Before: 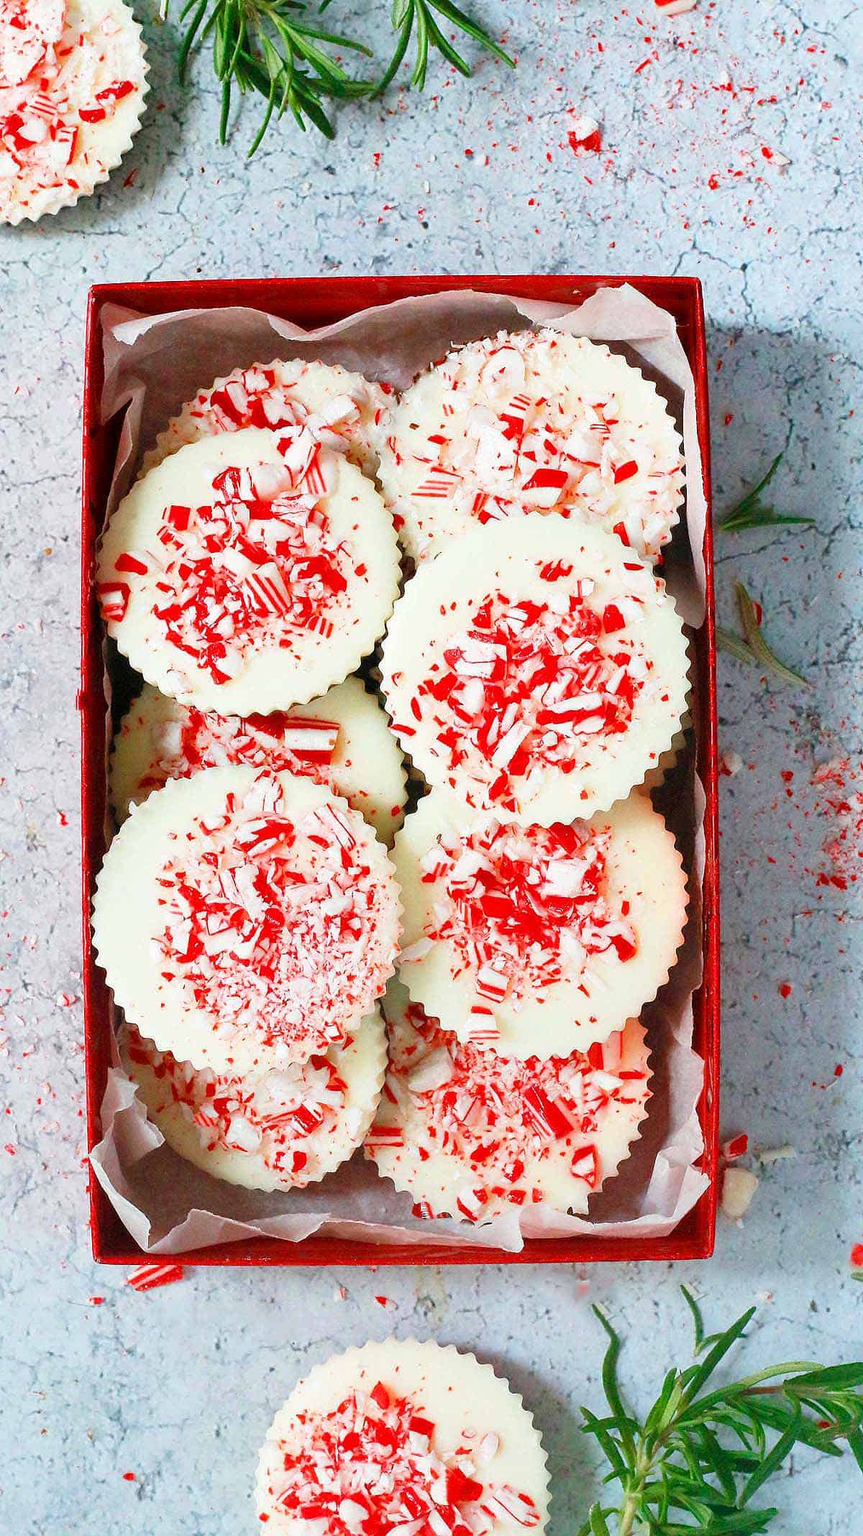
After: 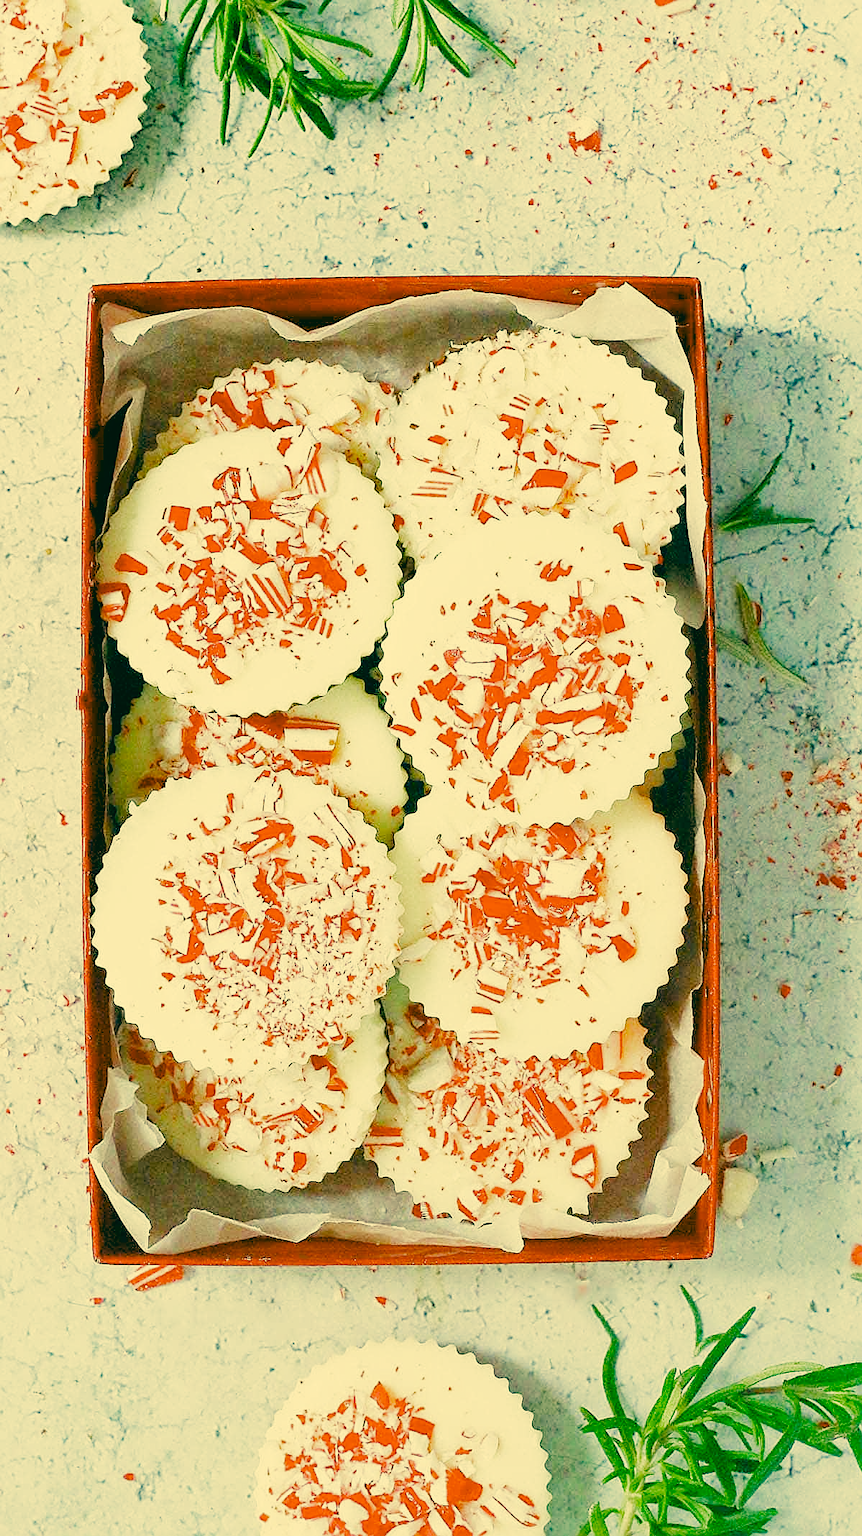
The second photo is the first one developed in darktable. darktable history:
sharpen: on, module defaults
color correction: highlights a* 1.78, highlights b* 34.65, shadows a* -37.48, shadows b* -5.9
filmic rgb: black relative exposure -7.65 EV, white relative exposure 4.56 EV, hardness 3.61, add noise in highlights 0.001, preserve chrominance no, color science v3 (2019), use custom middle-gray values true, contrast in highlights soft
exposure: black level correction 0, exposure 1 EV, compensate highlight preservation false
